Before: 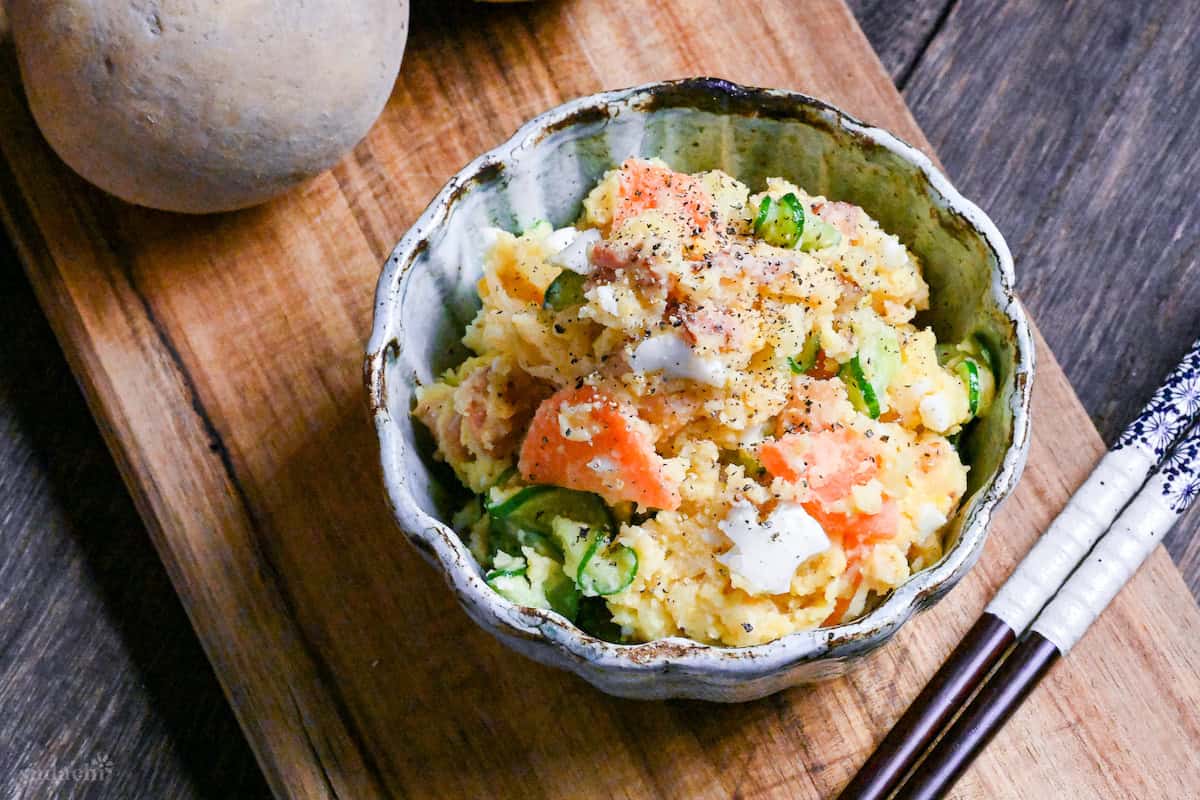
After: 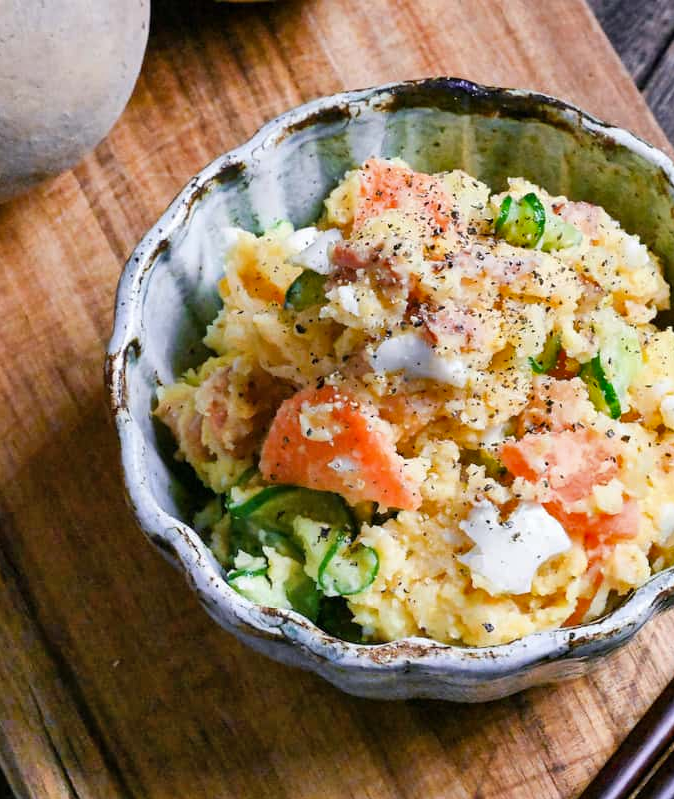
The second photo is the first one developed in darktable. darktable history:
shadows and highlights: soften with gaussian
crop: left 21.604%, right 22.164%, bottom 0.007%
